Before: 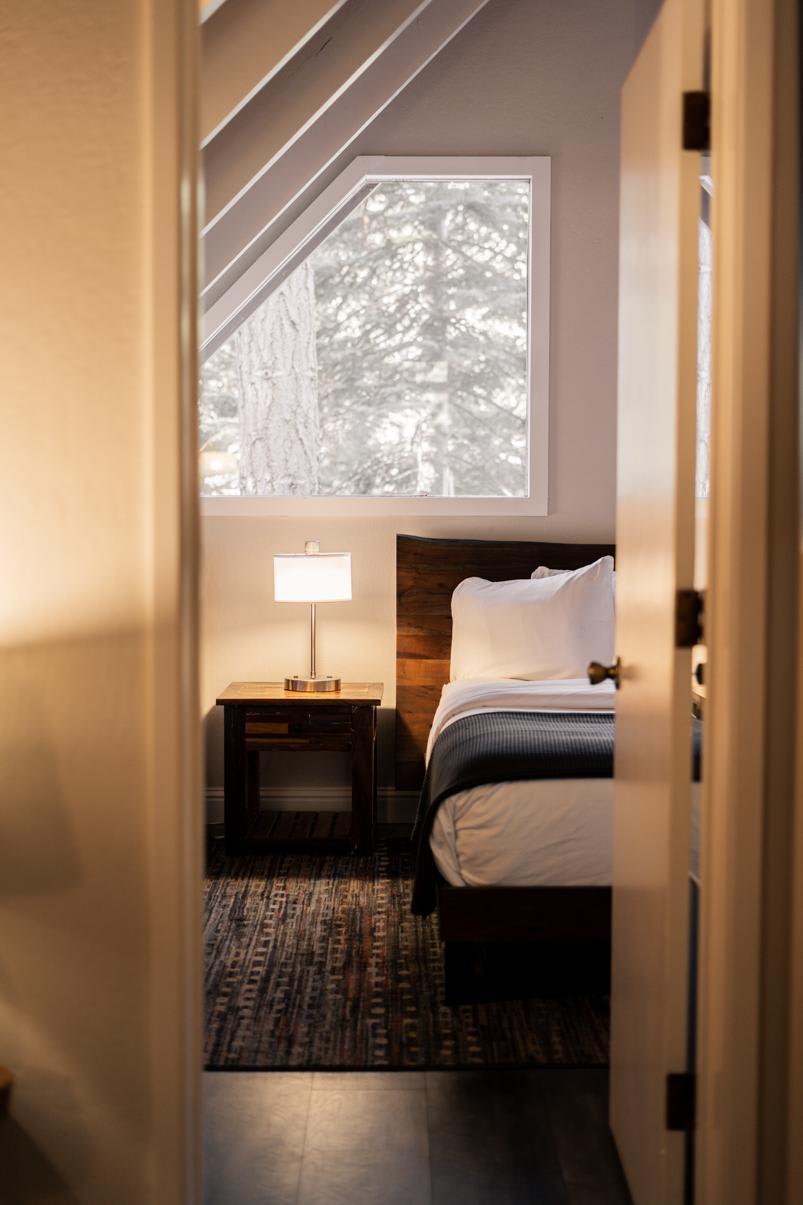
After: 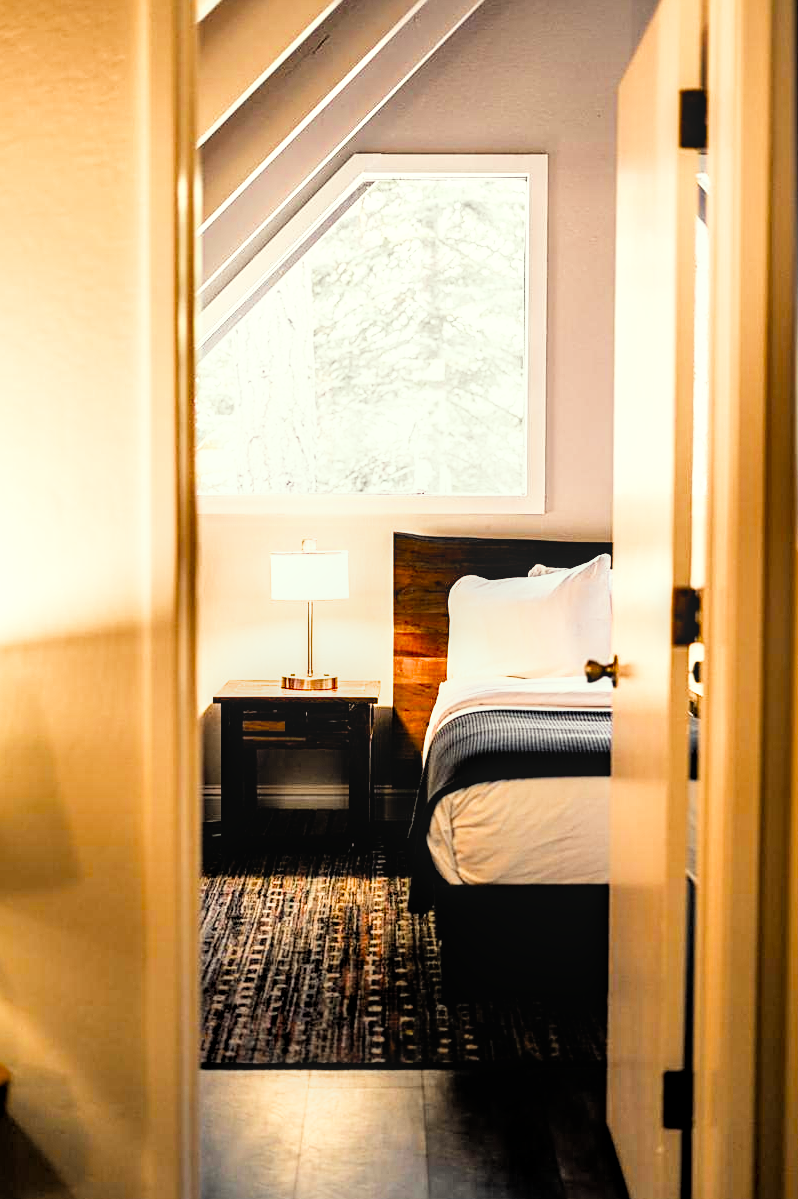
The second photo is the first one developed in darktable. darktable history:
color correction: highlights a* -4.28, highlights b* 6.53
shadows and highlights: soften with gaussian
sharpen: on, module defaults
crop and rotate: left 0.614%, top 0.179%, bottom 0.309%
filmic rgb: black relative exposure -7.75 EV, white relative exposure 4.4 EV, threshold 3 EV, target black luminance 0%, hardness 3.76, latitude 50.51%, contrast 1.074, highlights saturation mix 10%, shadows ↔ highlights balance -0.22%, color science v4 (2020), enable highlight reconstruction true
exposure: black level correction 0, exposure 1.45 EV, compensate exposure bias true, compensate highlight preservation false
tone equalizer: -8 EV -0.417 EV, -7 EV -0.389 EV, -6 EV -0.333 EV, -5 EV -0.222 EV, -3 EV 0.222 EV, -2 EV 0.333 EV, -1 EV 0.389 EV, +0 EV 0.417 EV, edges refinement/feathering 500, mask exposure compensation -1.57 EV, preserve details no
local contrast: on, module defaults
